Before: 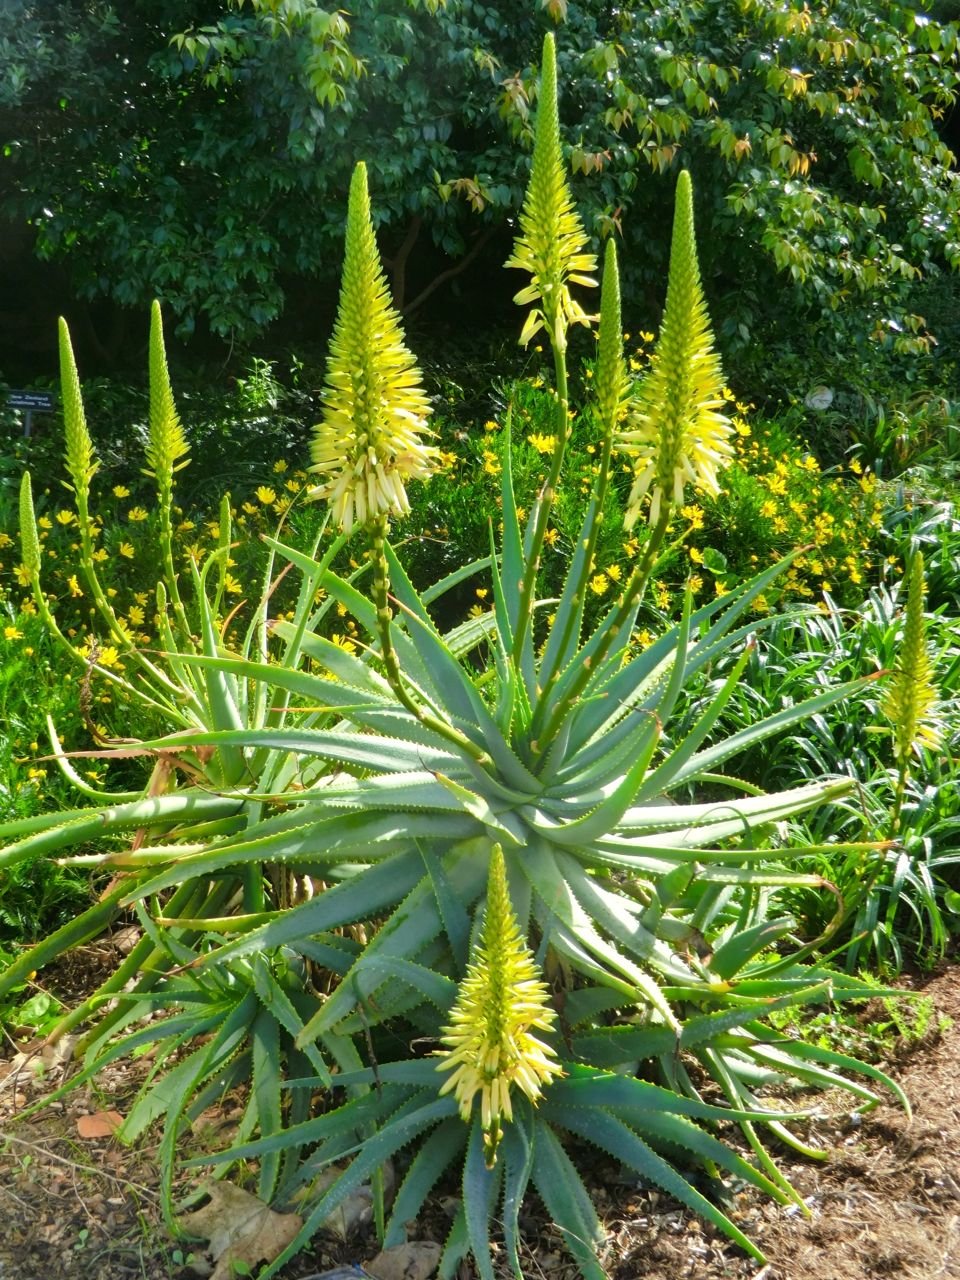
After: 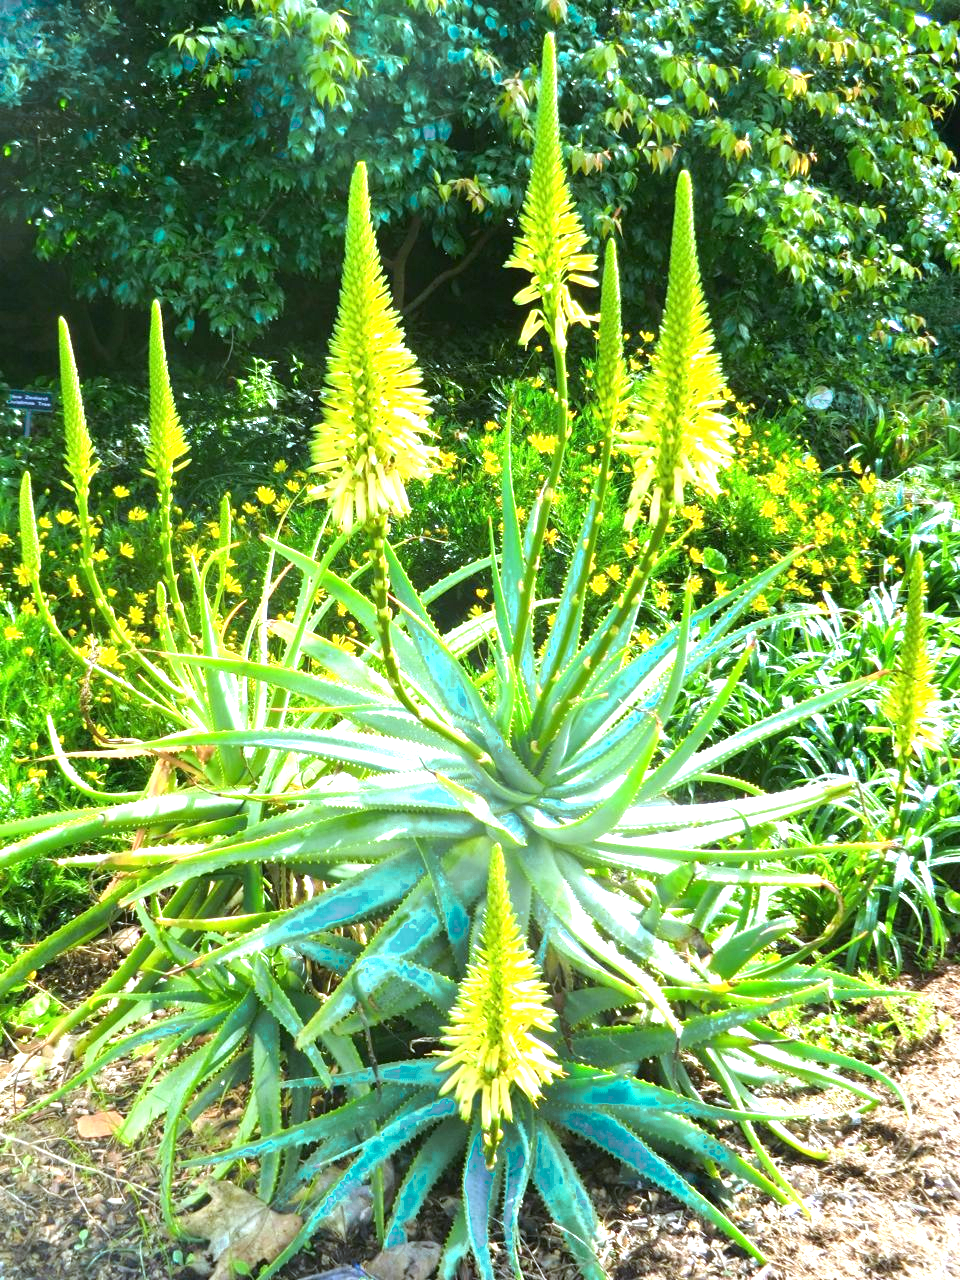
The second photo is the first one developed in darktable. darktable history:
color zones: curves: ch0 [(0.25, 0.5) (0.423, 0.5) (0.443, 0.5) (0.521, 0.756) (0.568, 0.5) (0.576, 0.5) (0.75, 0.5)]; ch1 [(0.25, 0.5) (0.423, 0.5) (0.443, 0.5) (0.539, 0.873) (0.624, 0.565) (0.631, 0.5) (0.75, 0.5)]
exposure: black level correction 0, exposure 1.379 EV, compensate exposure bias true, compensate highlight preservation false
white balance: red 0.926, green 1.003, blue 1.133
